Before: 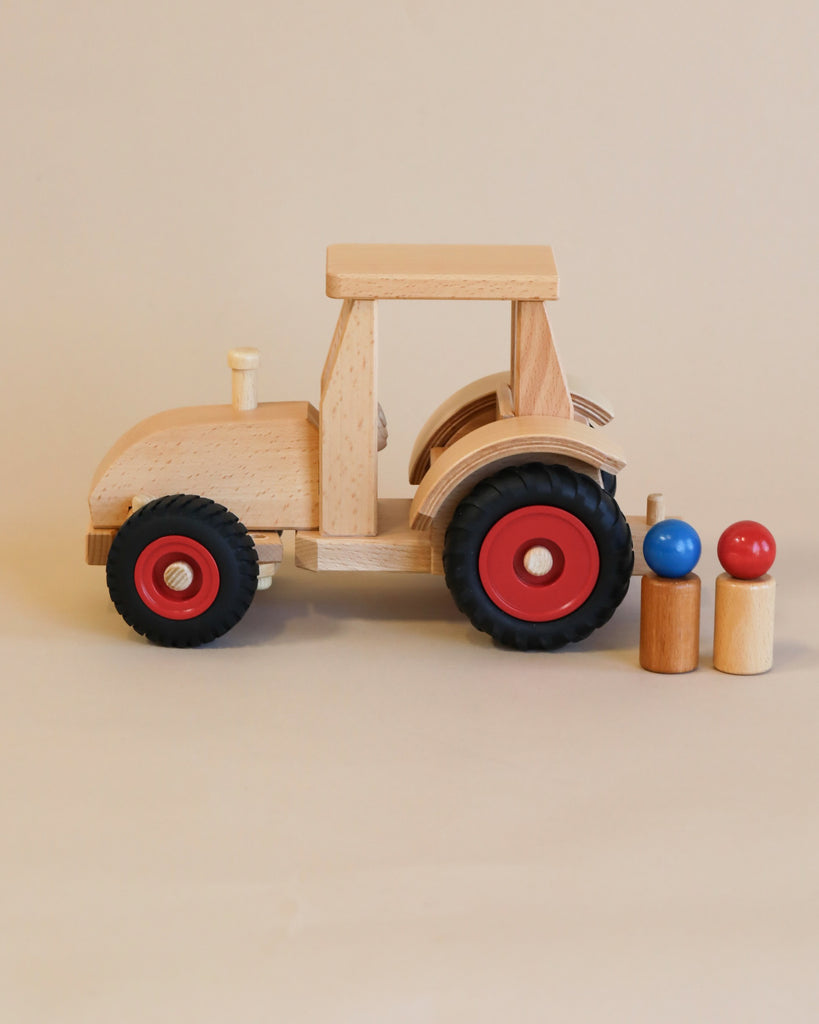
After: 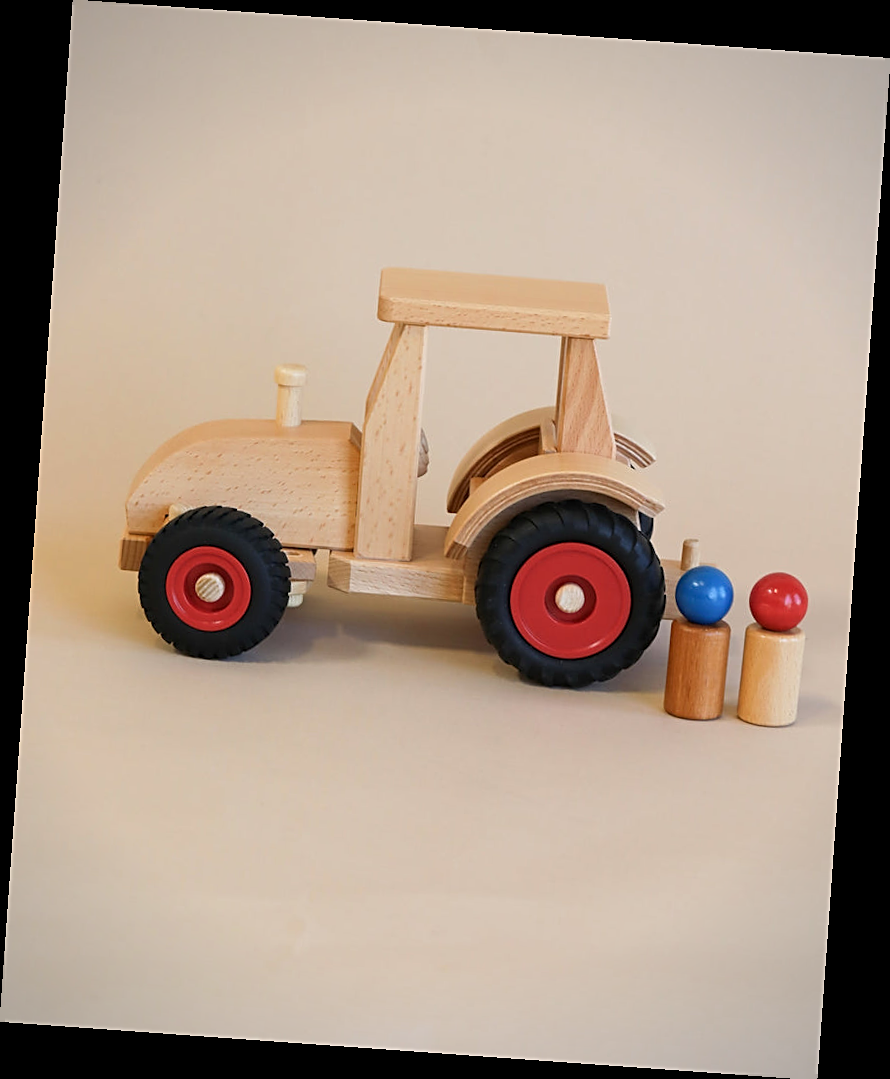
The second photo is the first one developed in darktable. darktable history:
rotate and perspective: rotation 4.1°, automatic cropping off
sharpen: on, module defaults
vignetting: fall-off radius 60.65%
